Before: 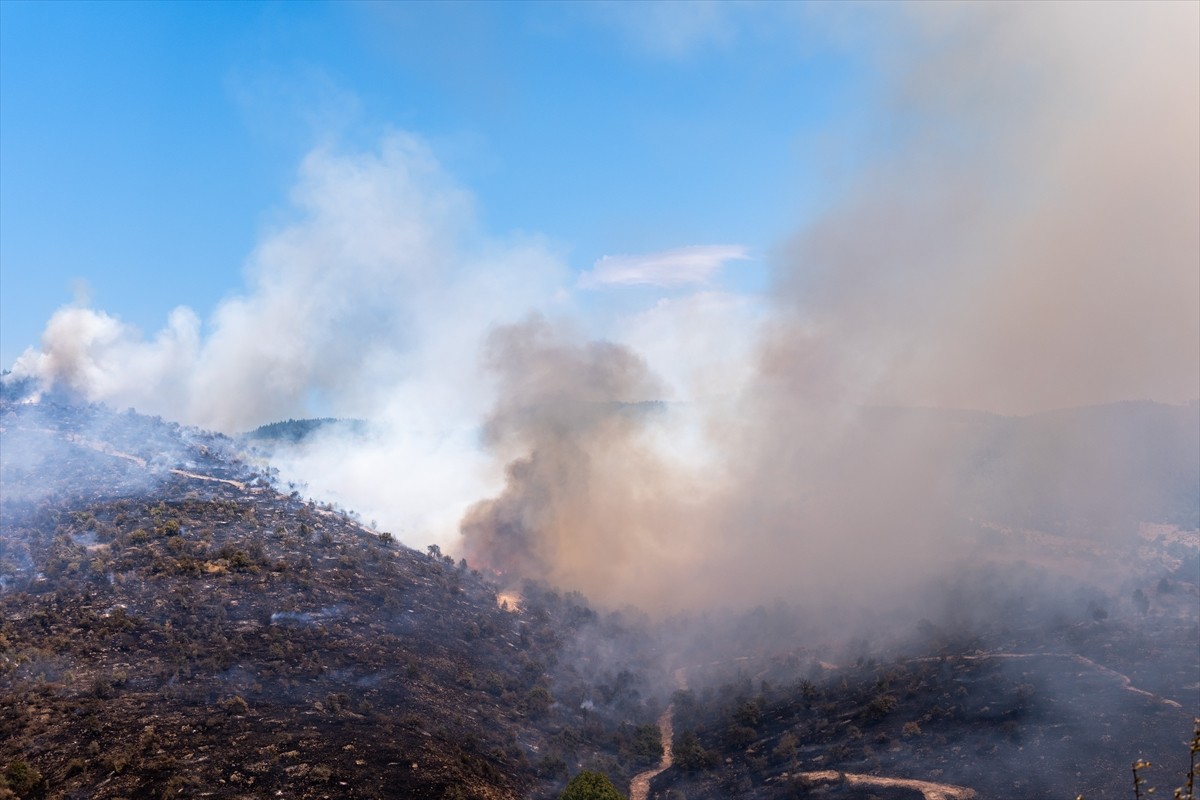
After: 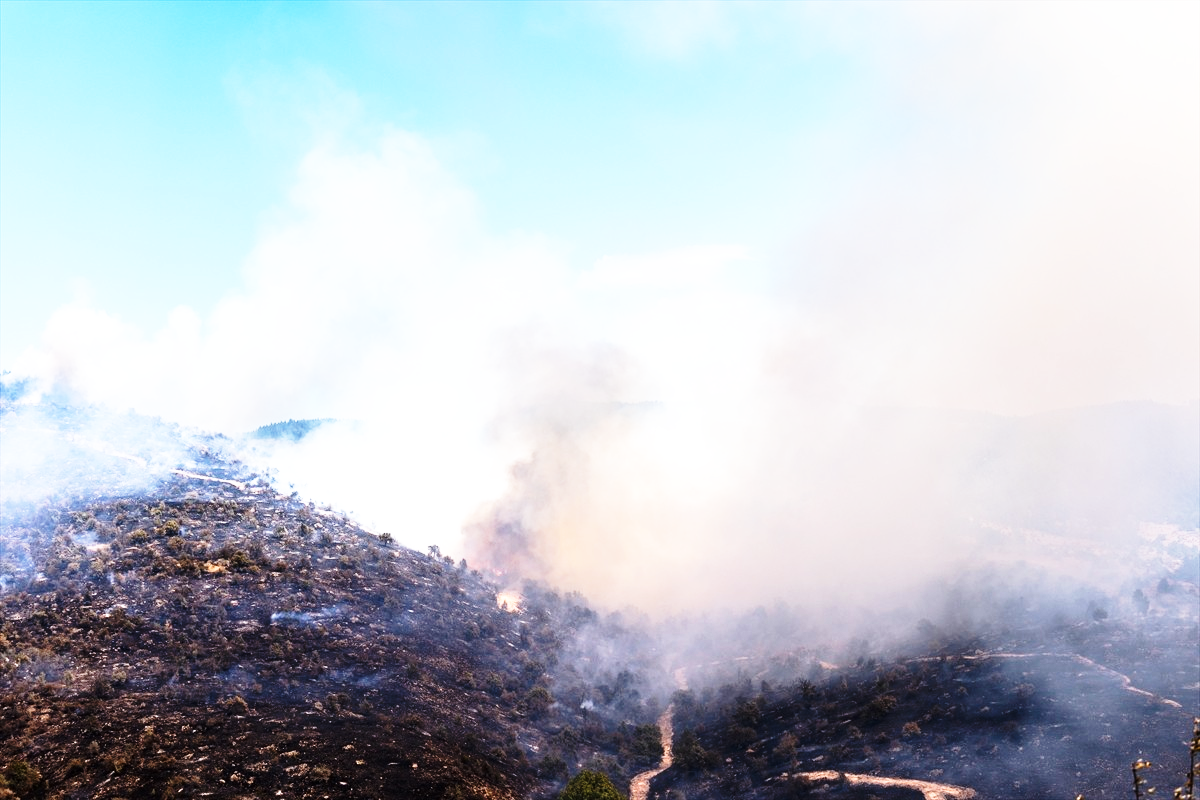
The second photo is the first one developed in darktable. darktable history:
base curve: curves: ch0 [(0, 0) (0.026, 0.03) (0.109, 0.232) (0.351, 0.748) (0.669, 0.968) (1, 1)], preserve colors none
tone equalizer: -8 EV -0.398 EV, -7 EV -0.361 EV, -6 EV -0.319 EV, -5 EV -0.19 EV, -3 EV 0.257 EV, -2 EV 0.324 EV, -1 EV 0.396 EV, +0 EV 0.402 EV, edges refinement/feathering 500, mask exposure compensation -1.57 EV, preserve details no
